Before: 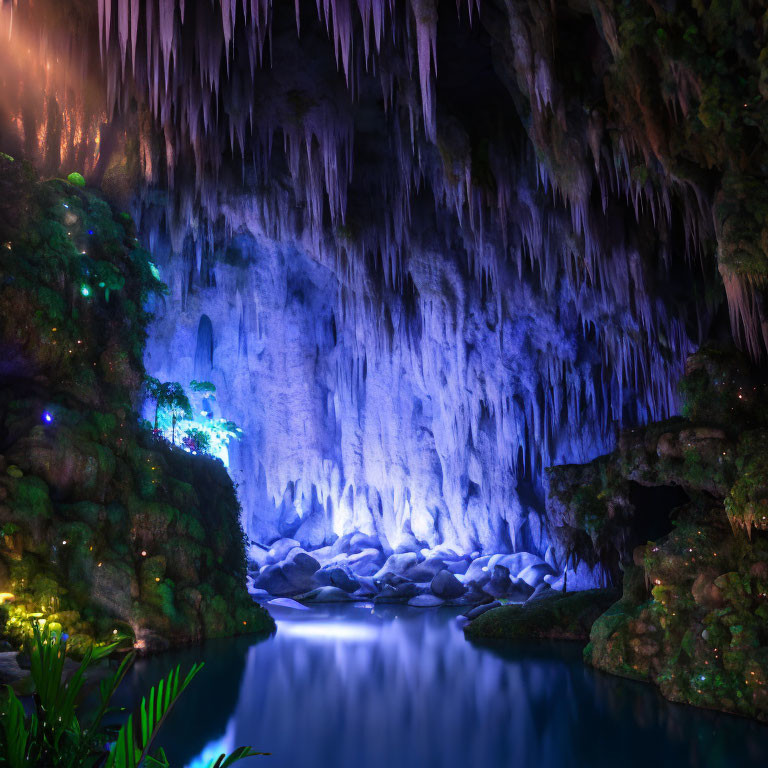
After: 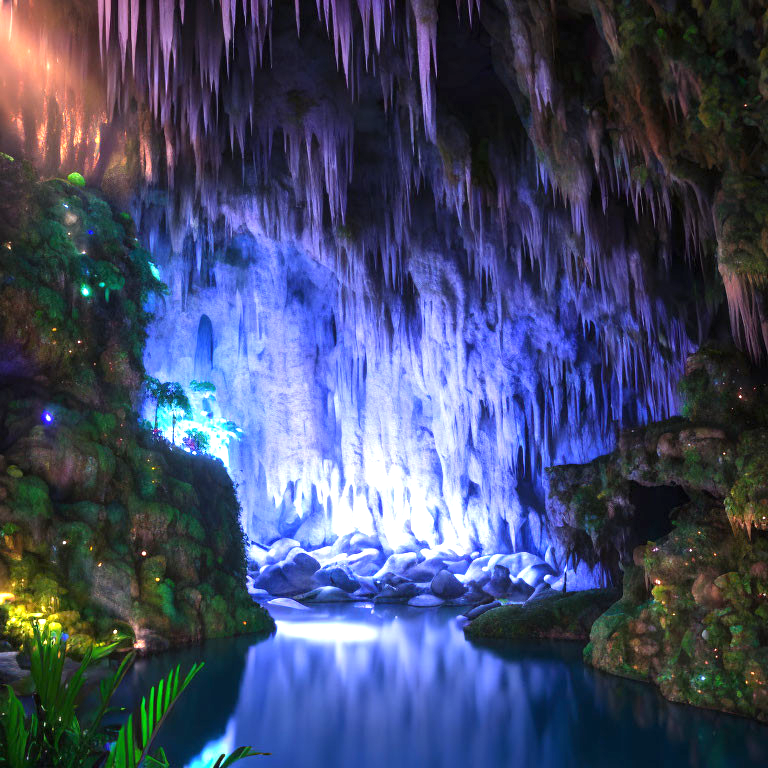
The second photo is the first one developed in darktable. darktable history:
exposure: black level correction 0, exposure 1.104 EV, compensate highlight preservation false
